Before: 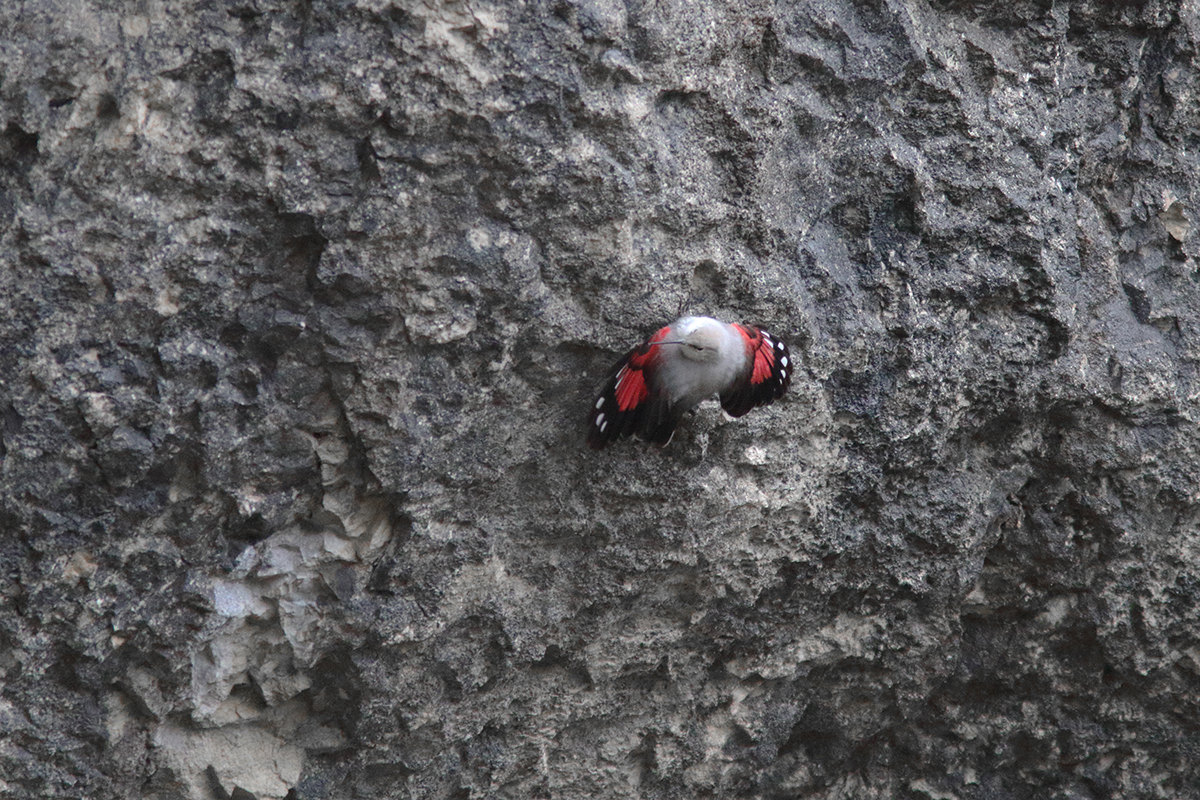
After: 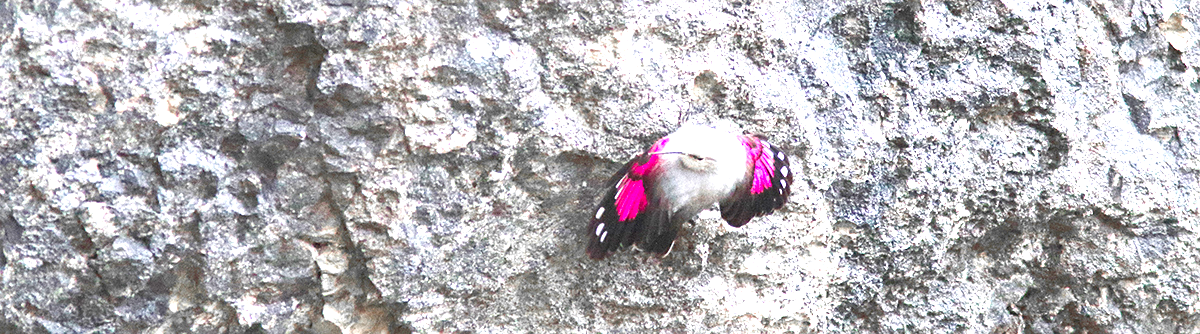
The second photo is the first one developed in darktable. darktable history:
color zones: curves: ch1 [(0.24, 0.634) (0.75, 0.5)]; ch2 [(0.253, 0.437) (0.745, 0.491)], mix 102.12%
crop and rotate: top 23.84%, bottom 34.294%
sharpen: amount 0.2
exposure: black level correction 0.001, exposure 1.719 EV, compensate exposure bias true, compensate highlight preservation false
